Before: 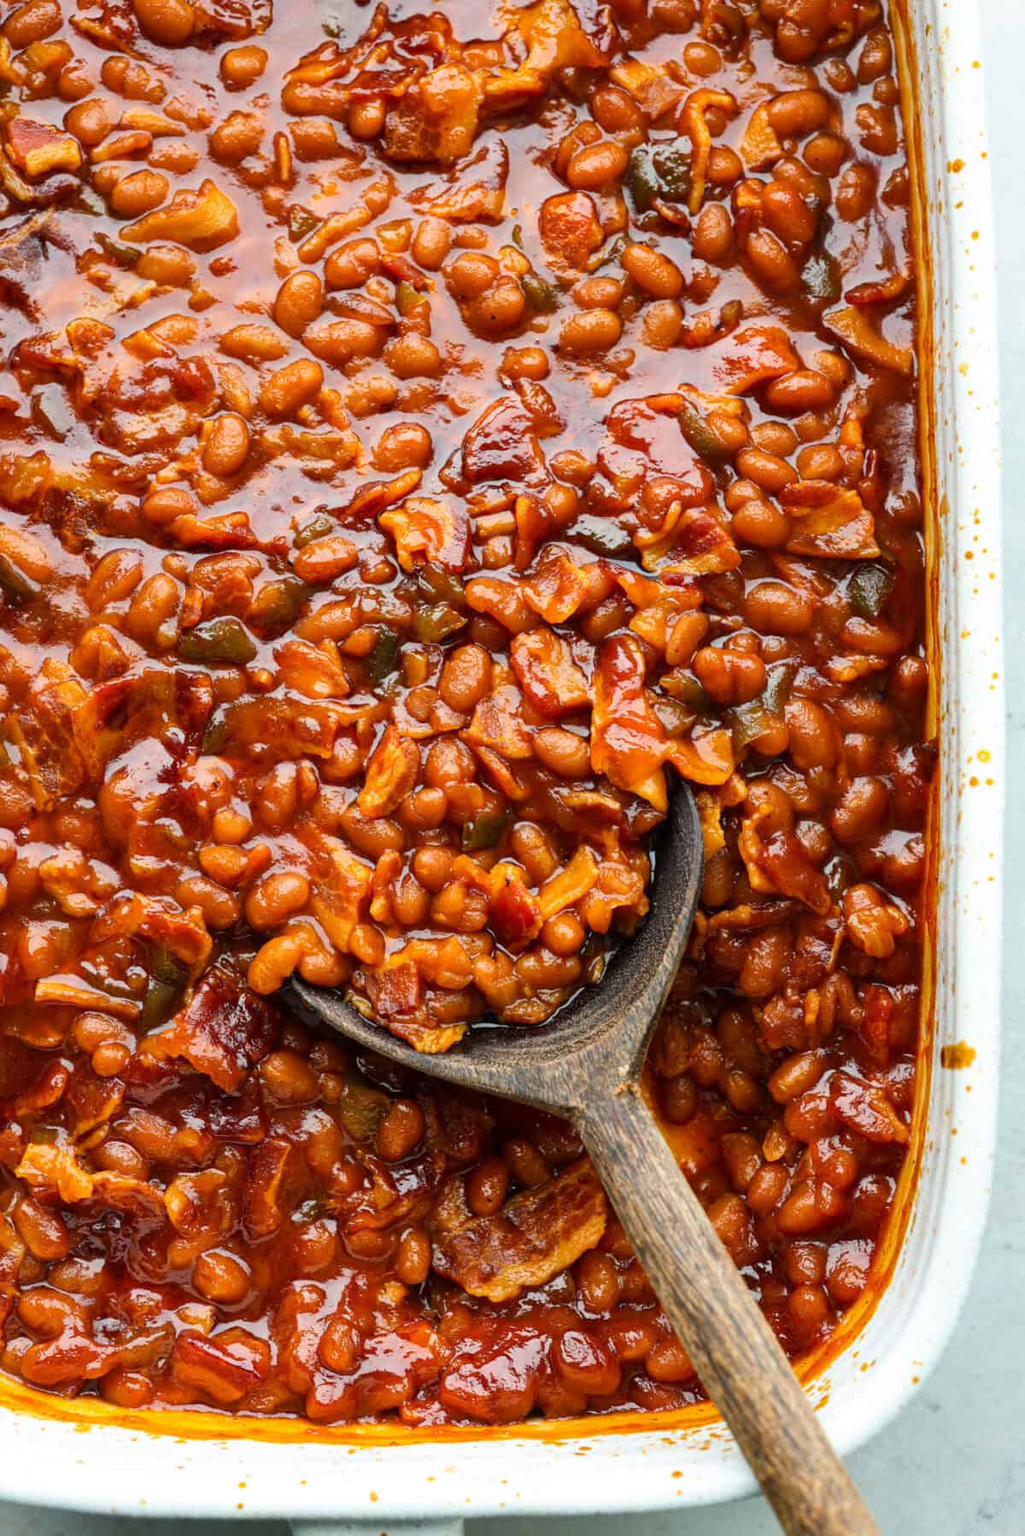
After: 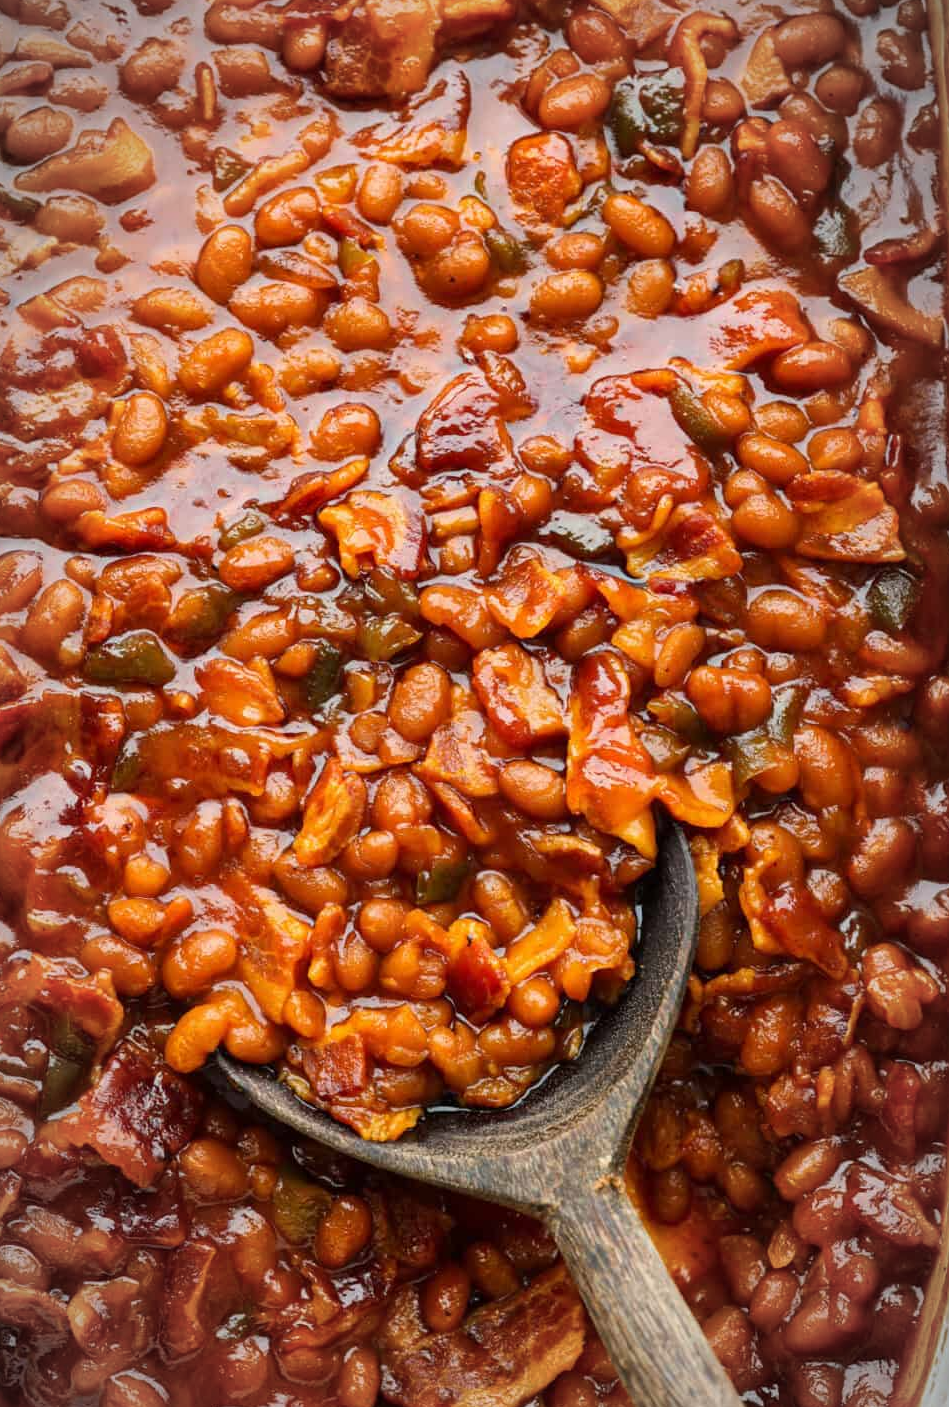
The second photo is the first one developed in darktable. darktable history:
crop and rotate: left 10.46%, top 5.133%, right 10.433%, bottom 16.655%
vignetting: fall-off start 80.89%, fall-off radius 61.71%, automatic ratio true, width/height ratio 1.42, unbound false
